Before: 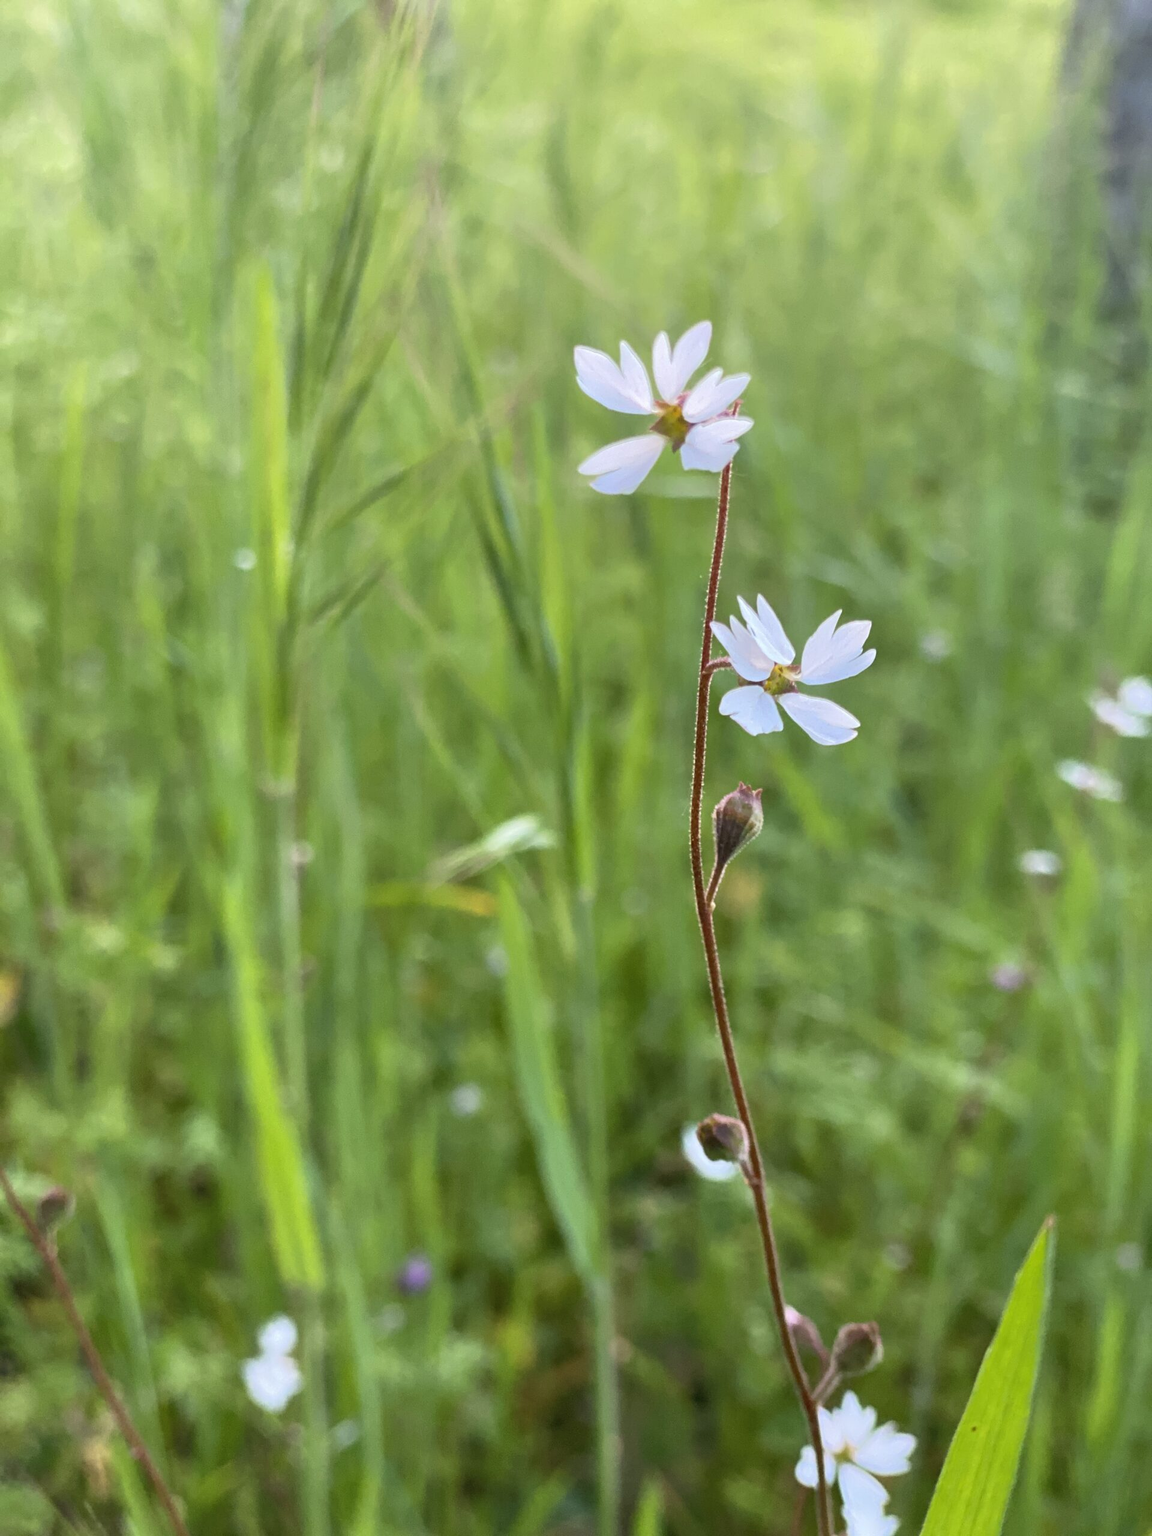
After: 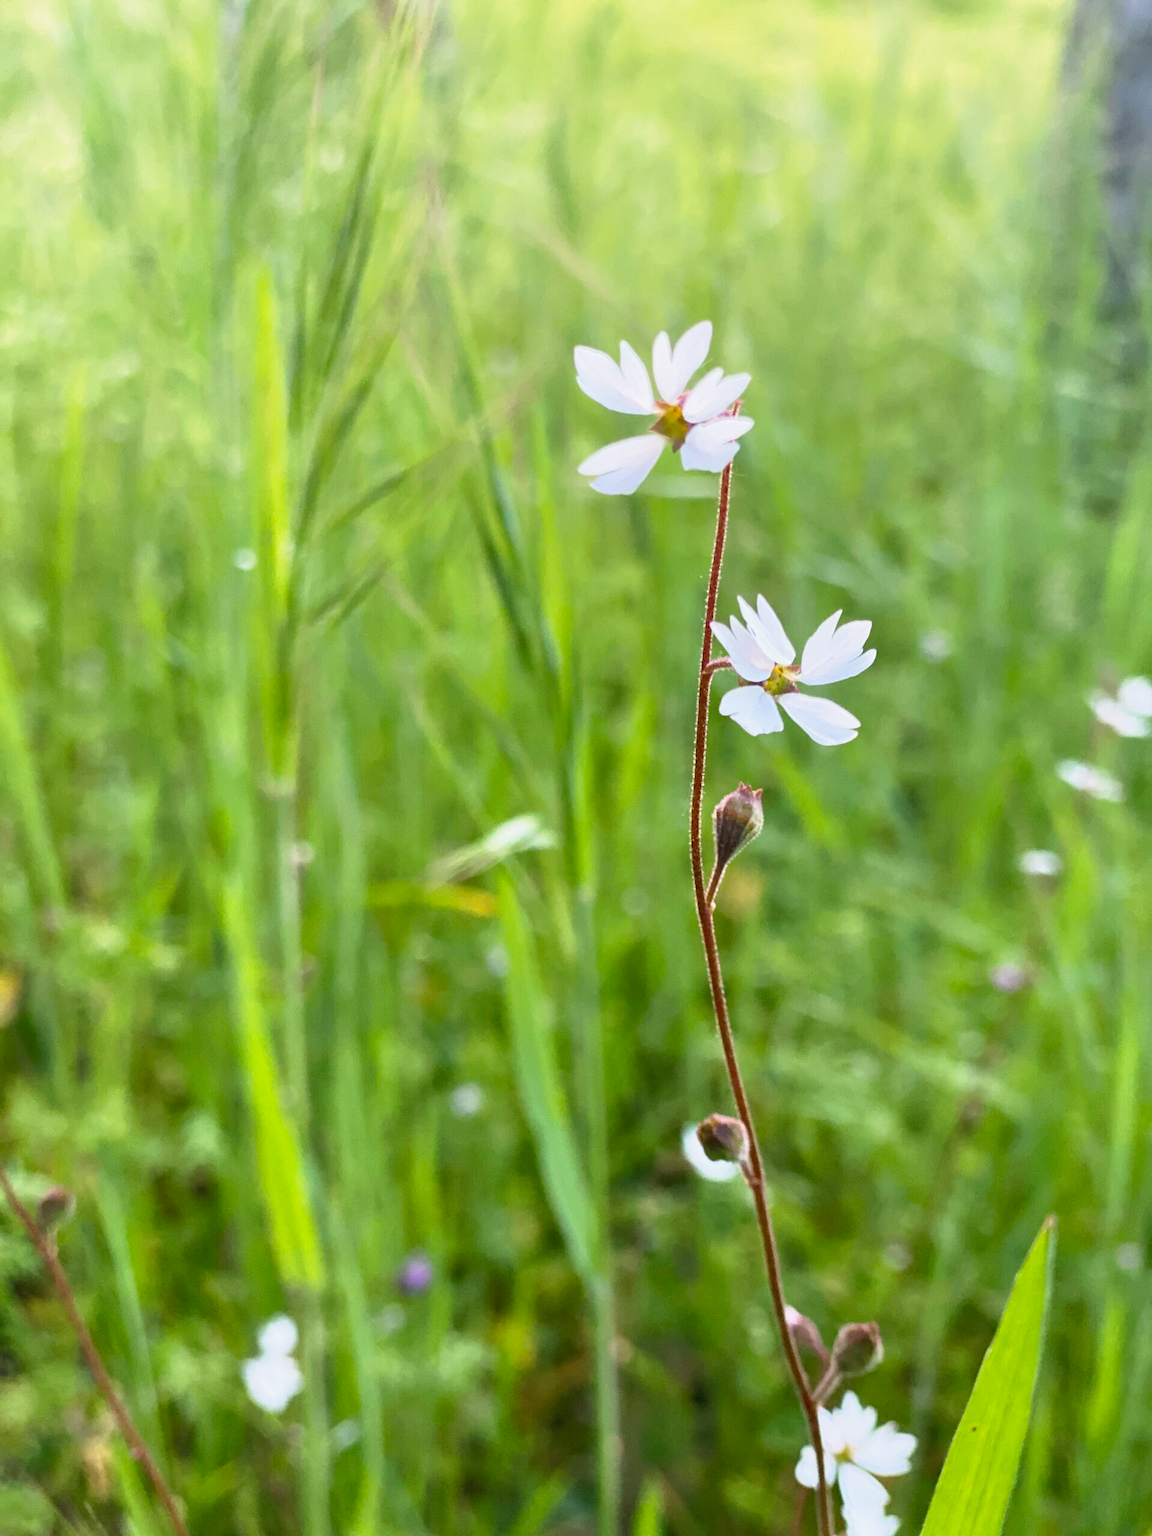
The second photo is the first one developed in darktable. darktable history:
tone curve: curves: ch0 [(0, 0) (0.091, 0.077) (0.517, 0.574) (0.745, 0.82) (0.844, 0.908) (0.909, 0.942) (1, 0.973)]; ch1 [(0, 0) (0.437, 0.404) (0.5, 0.5) (0.534, 0.546) (0.58, 0.603) (0.616, 0.649) (1, 1)]; ch2 [(0, 0) (0.442, 0.415) (0.5, 0.5) (0.535, 0.547) (0.585, 0.62) (1, 1)], preserve colors none
